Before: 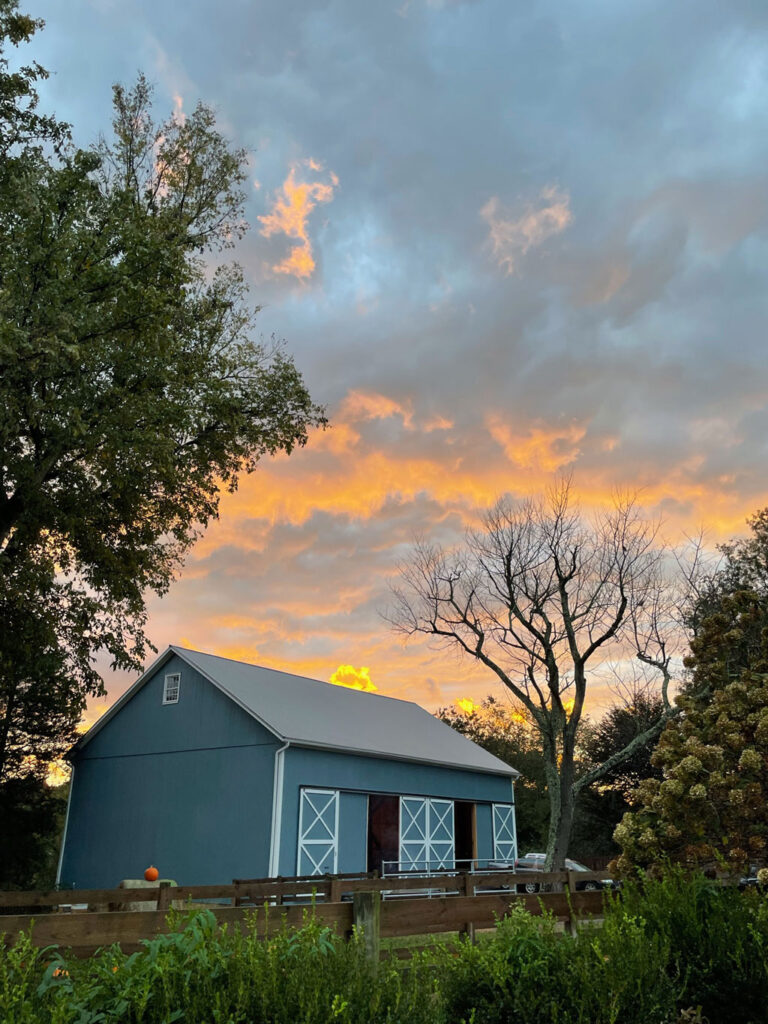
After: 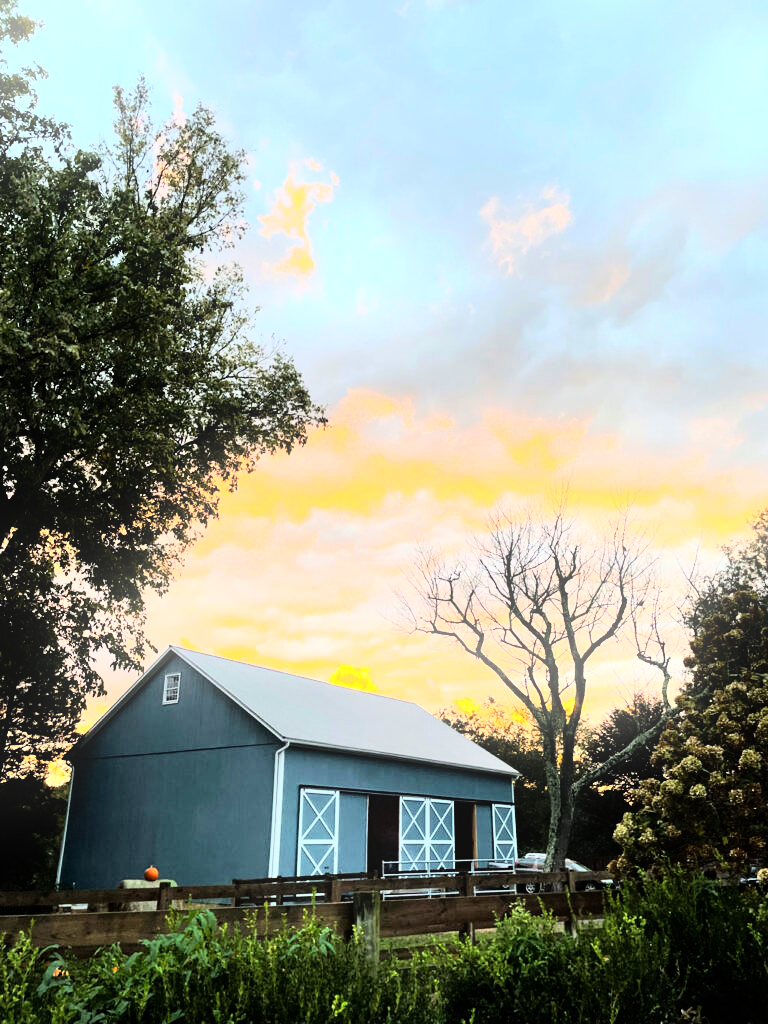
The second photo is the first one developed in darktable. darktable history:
bloom: size 9%, threshold 100%, strength 7%
rgb curve: curves: ch0 [(0, 0) (0.21, 0.15) (0.24, 0.21) (0.5, 0.75) (0.75, 0.96) (0.89, 0.99) (1, 1)]; ch1 [(0, 0.02) (0.21, 0.13) (0.25, 0.2) (0.5, 0.67) (0.75, 0.9) (0.89, 0.97) (1, 1)]; ch2 [(0, 0.02) (0.21, 0.13) (0.25, 0.2) (0.5, 0.67) (0.75, 0.9) (0.89, 0.97) (1, 1)], compensate middle gray true
